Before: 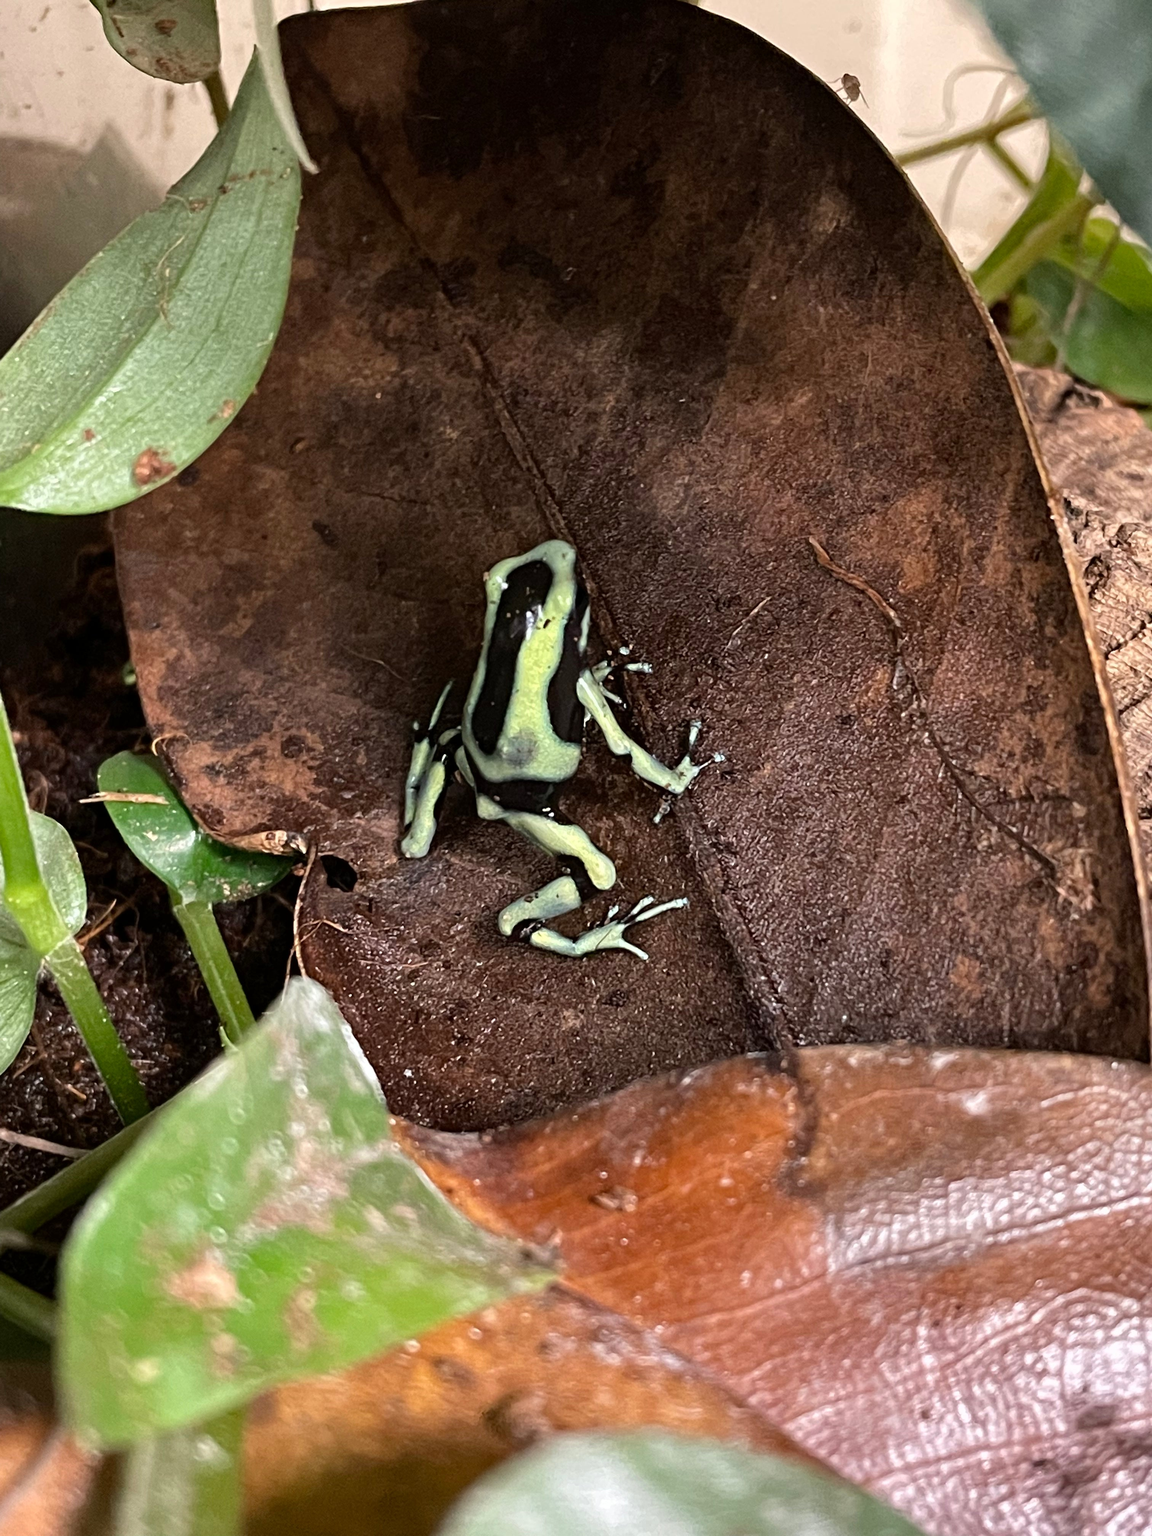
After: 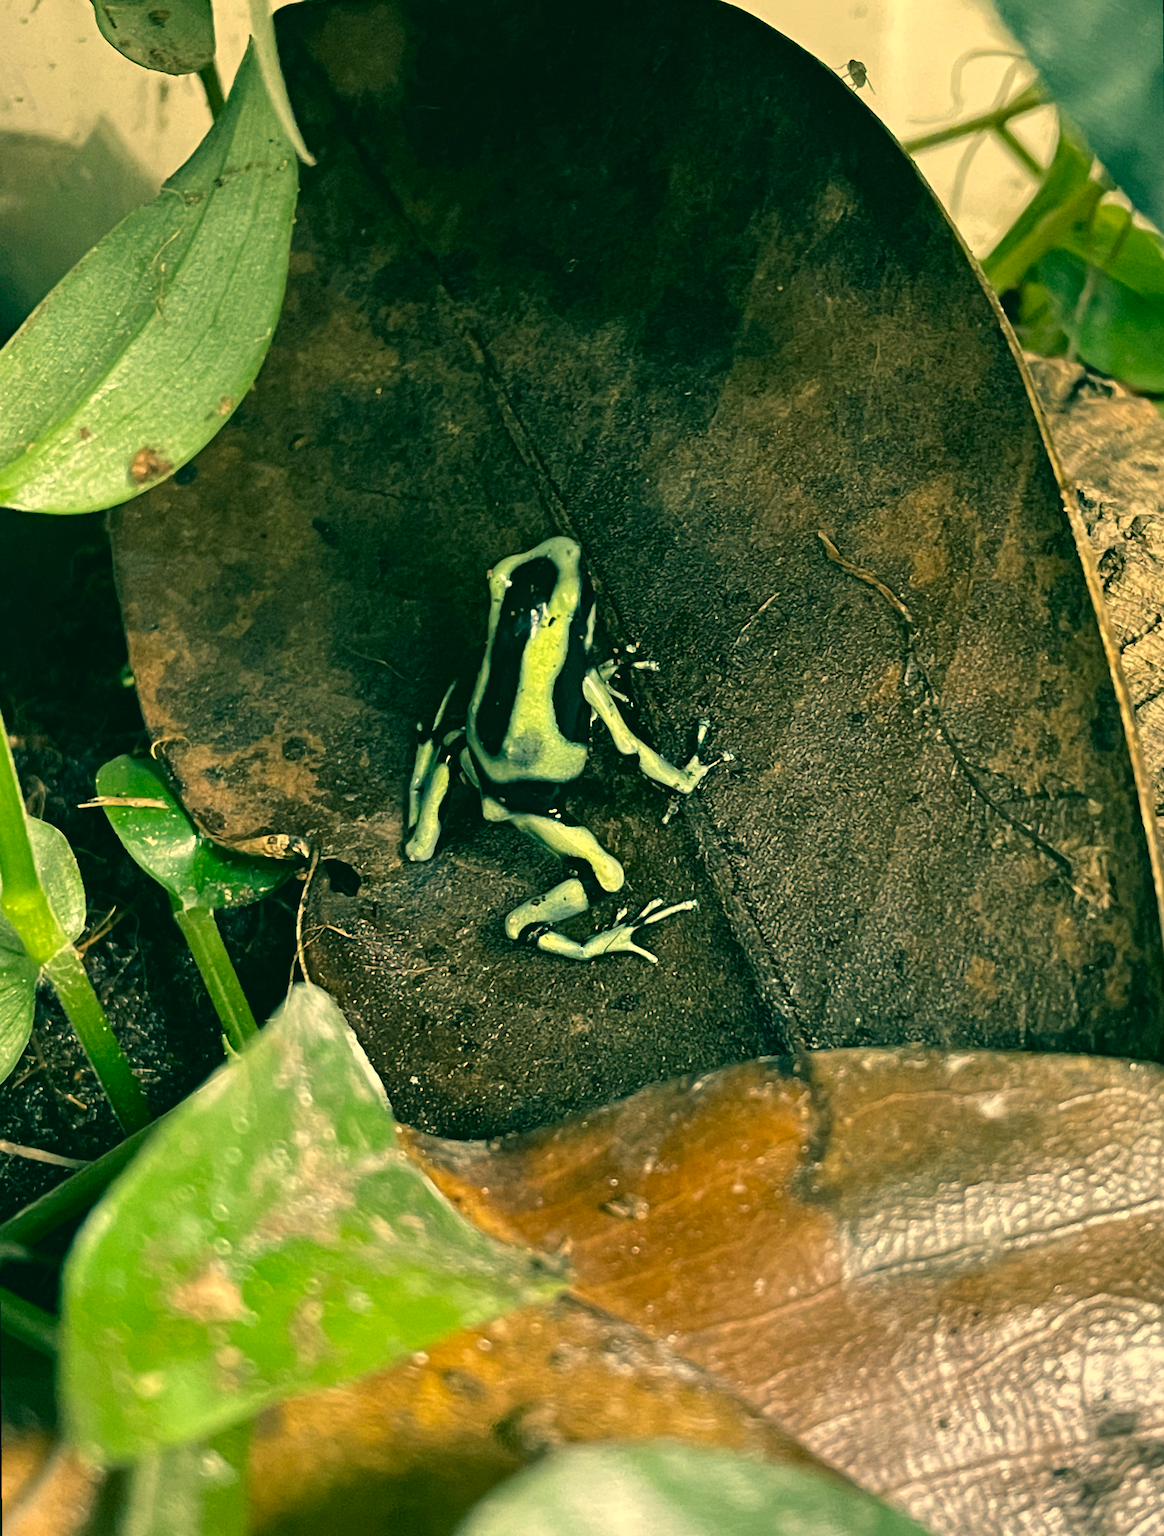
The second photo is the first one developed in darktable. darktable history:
rotate and perspective: rotation -0.45°, automatic cropping original format, crop left 0.008, crop right 0.992, crop top 0.012, crop bottom 0.988
color correction: highlights a* 1.83, highlights b* 34.02, shadows a* -36.68, shadows b* -5.48
